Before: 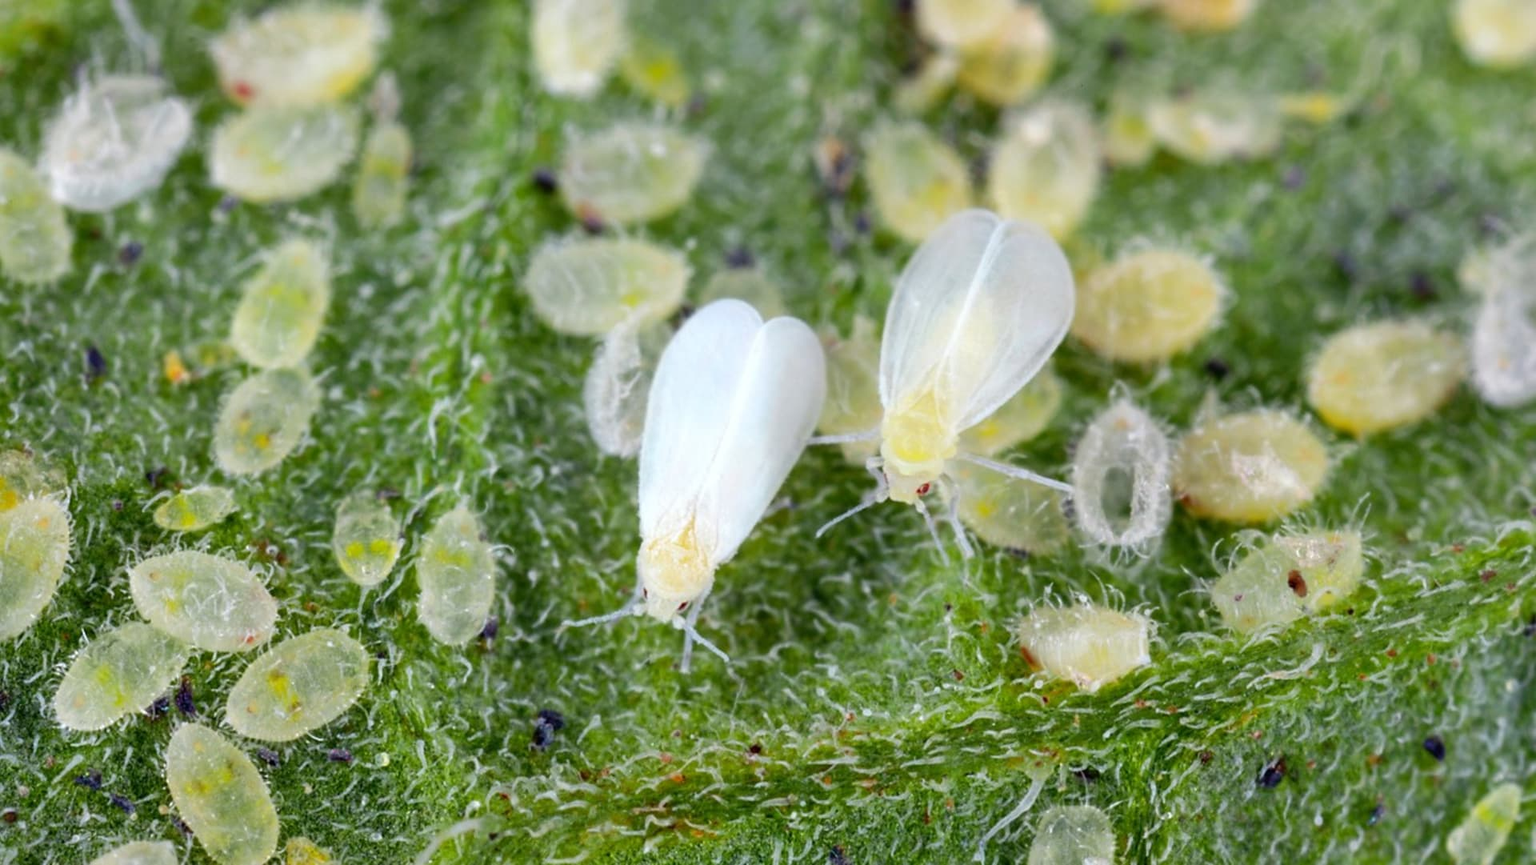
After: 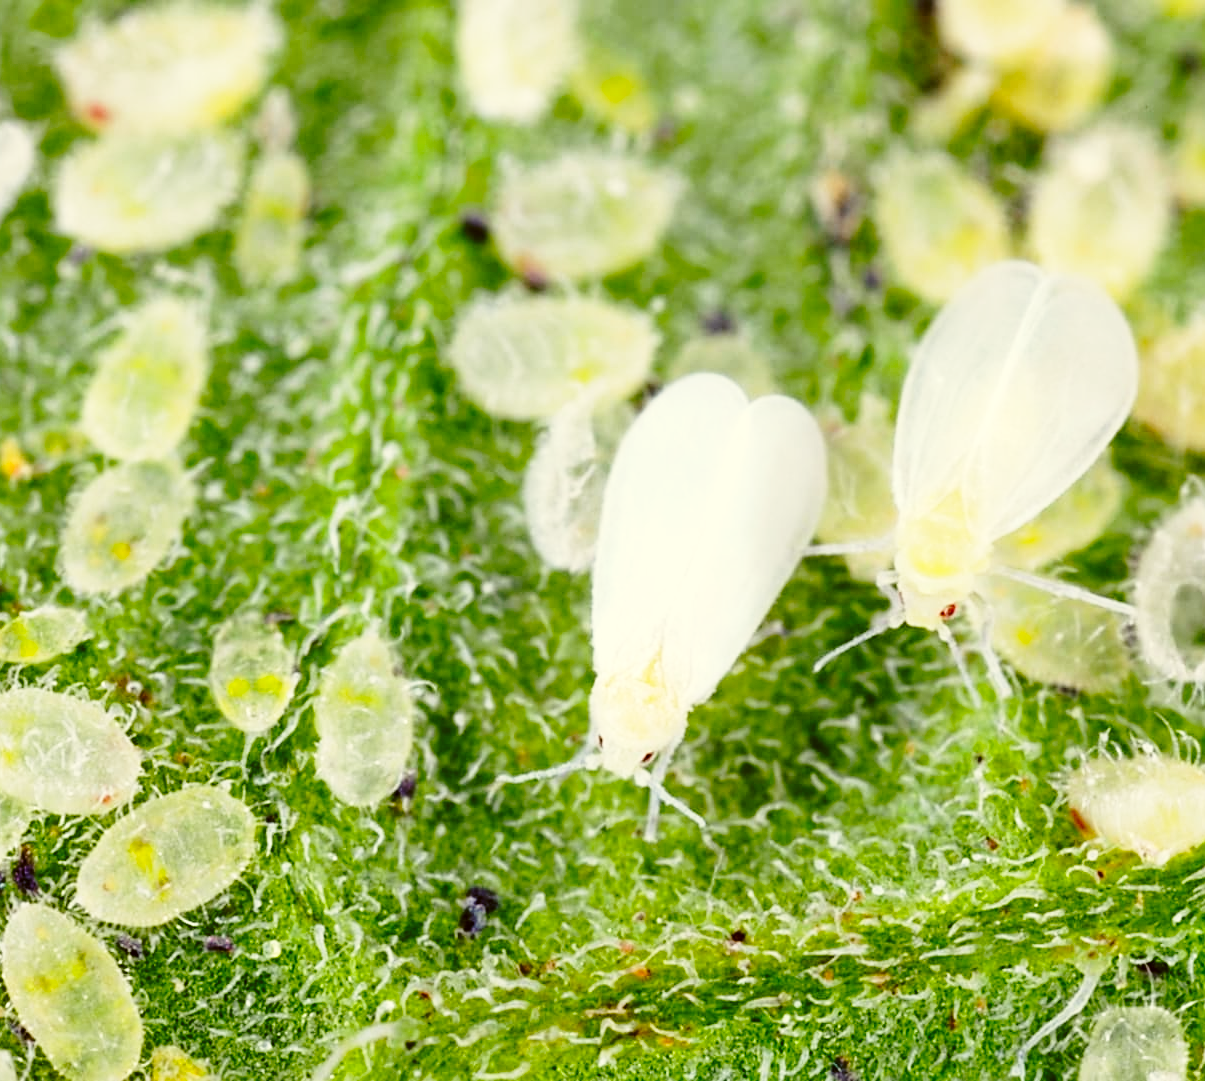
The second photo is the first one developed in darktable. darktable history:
sharpen: amount 0.205
crop: left 10.765%, right 26.461%
base curve: curves: ch0 [(0, 0) (0.028, 0.03) (0.121, 0.232) (0.46, 0.748) (0.859, 0.968) (1, 1)], preserve colors none
color correction: highlights a* -1.46, highlights b* 10.05, shadows a* 0.464, shadows b* 19.57
